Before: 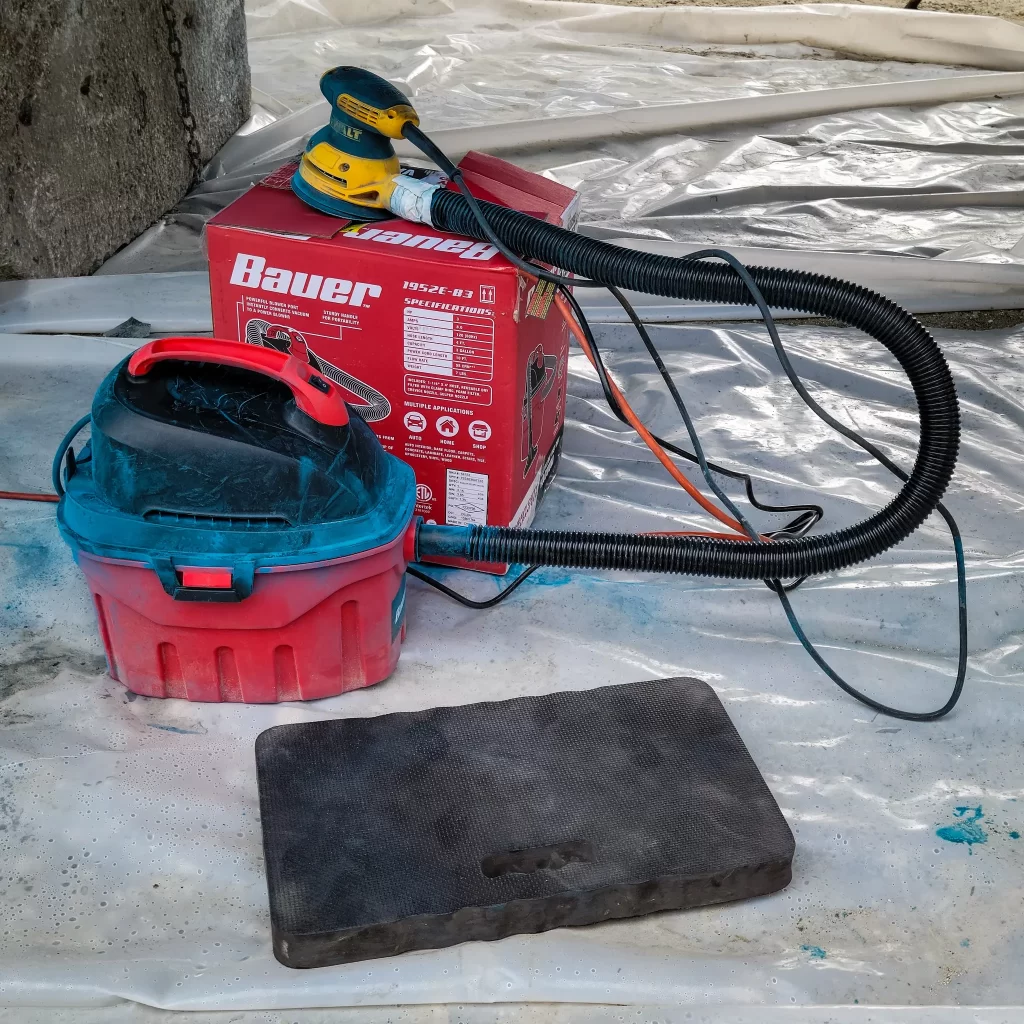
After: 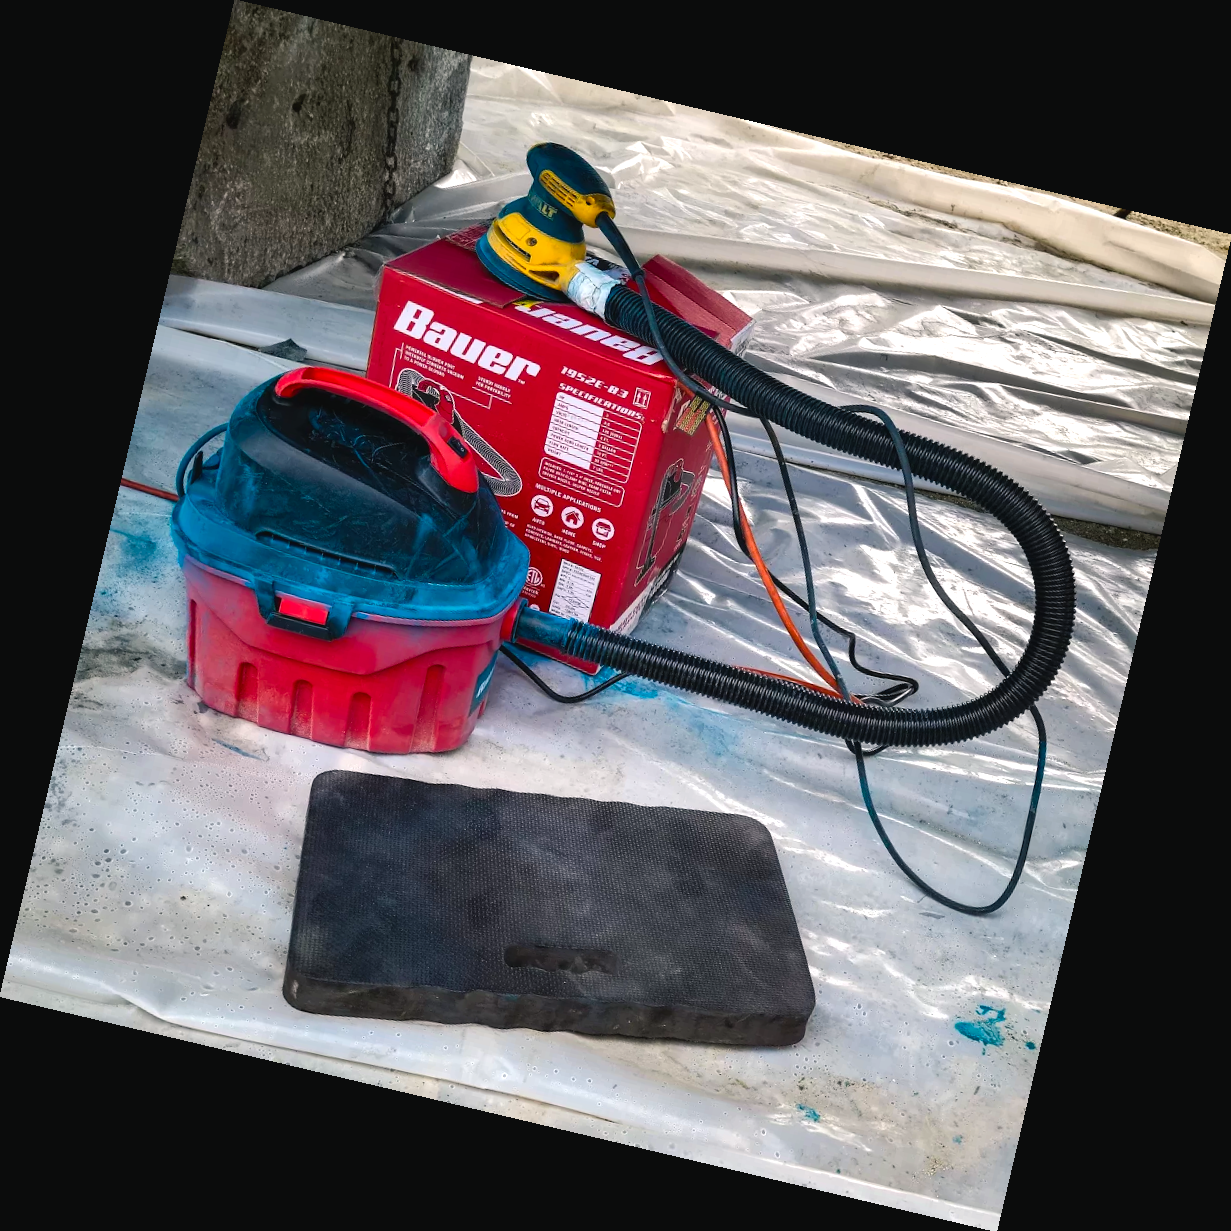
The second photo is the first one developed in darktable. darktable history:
rotate and perspective: rotation 13.27°, automatic cropping off
color balance rgb: shadows lift › chroma 1%, shadows lift › hue 217.2°, power › hue 310.8°, highlights gain › chroma 1%, highlights gain › hue 54°, global offset › luminance 0.5%, global offset › hue 171.6°, perceptual saturation grading › global saturation 14.09%, perceptual saturation grading › highlights -25%, perceptual saturation grading › shadows 30%, perceptual brilliance grading › highlights 13.42%, perceptual brilliance grading › mid-tones 8.05%, perceptual brilliance grading › shadows -17.45%, global vibrance 25%
